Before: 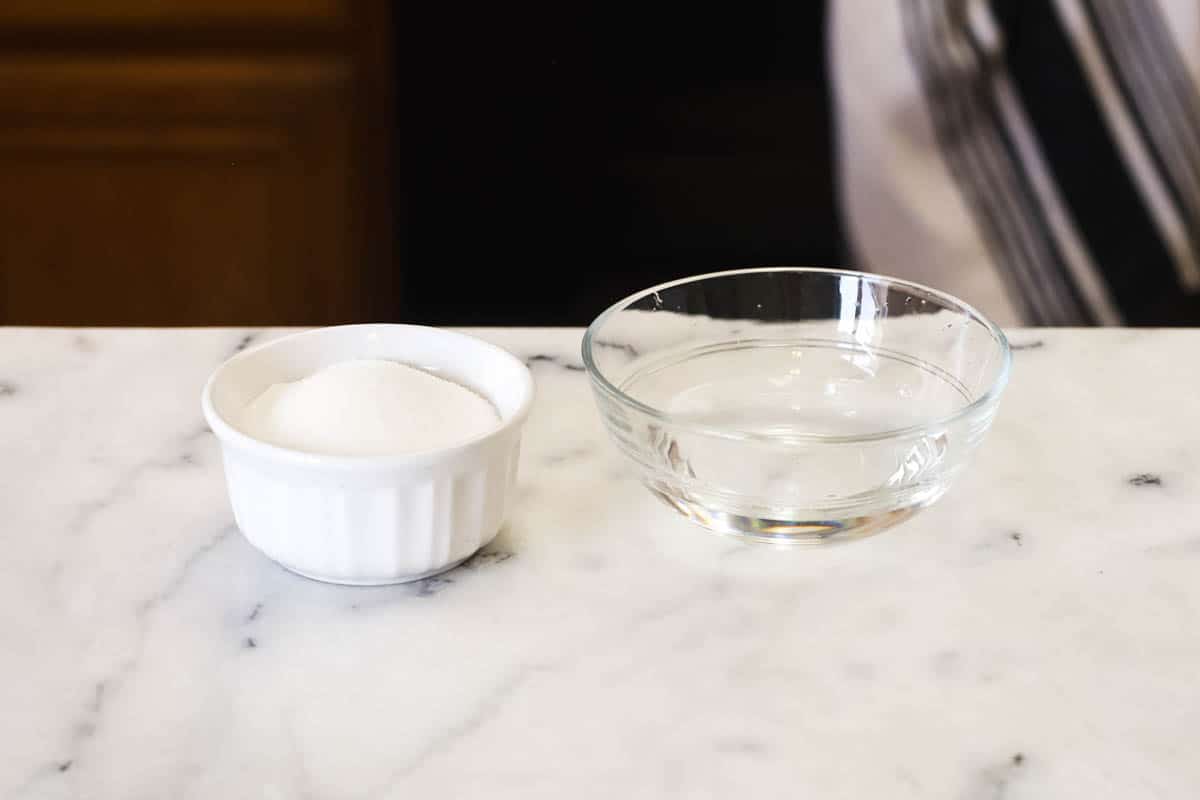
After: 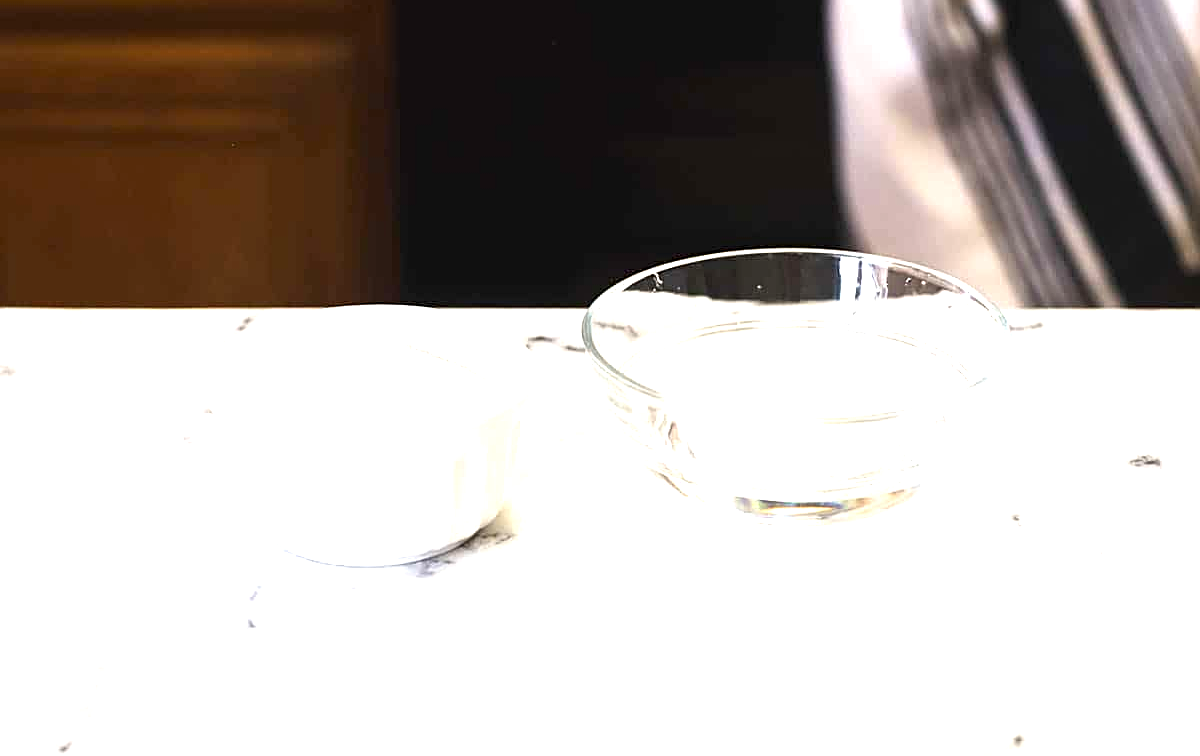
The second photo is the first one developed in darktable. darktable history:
exposure: black level correction 0, exposure 1.1 EV, compensate highlight preservation false
sharpen: on, module defaults
crop and rotate: top 2.479%, bottom 3.018%
